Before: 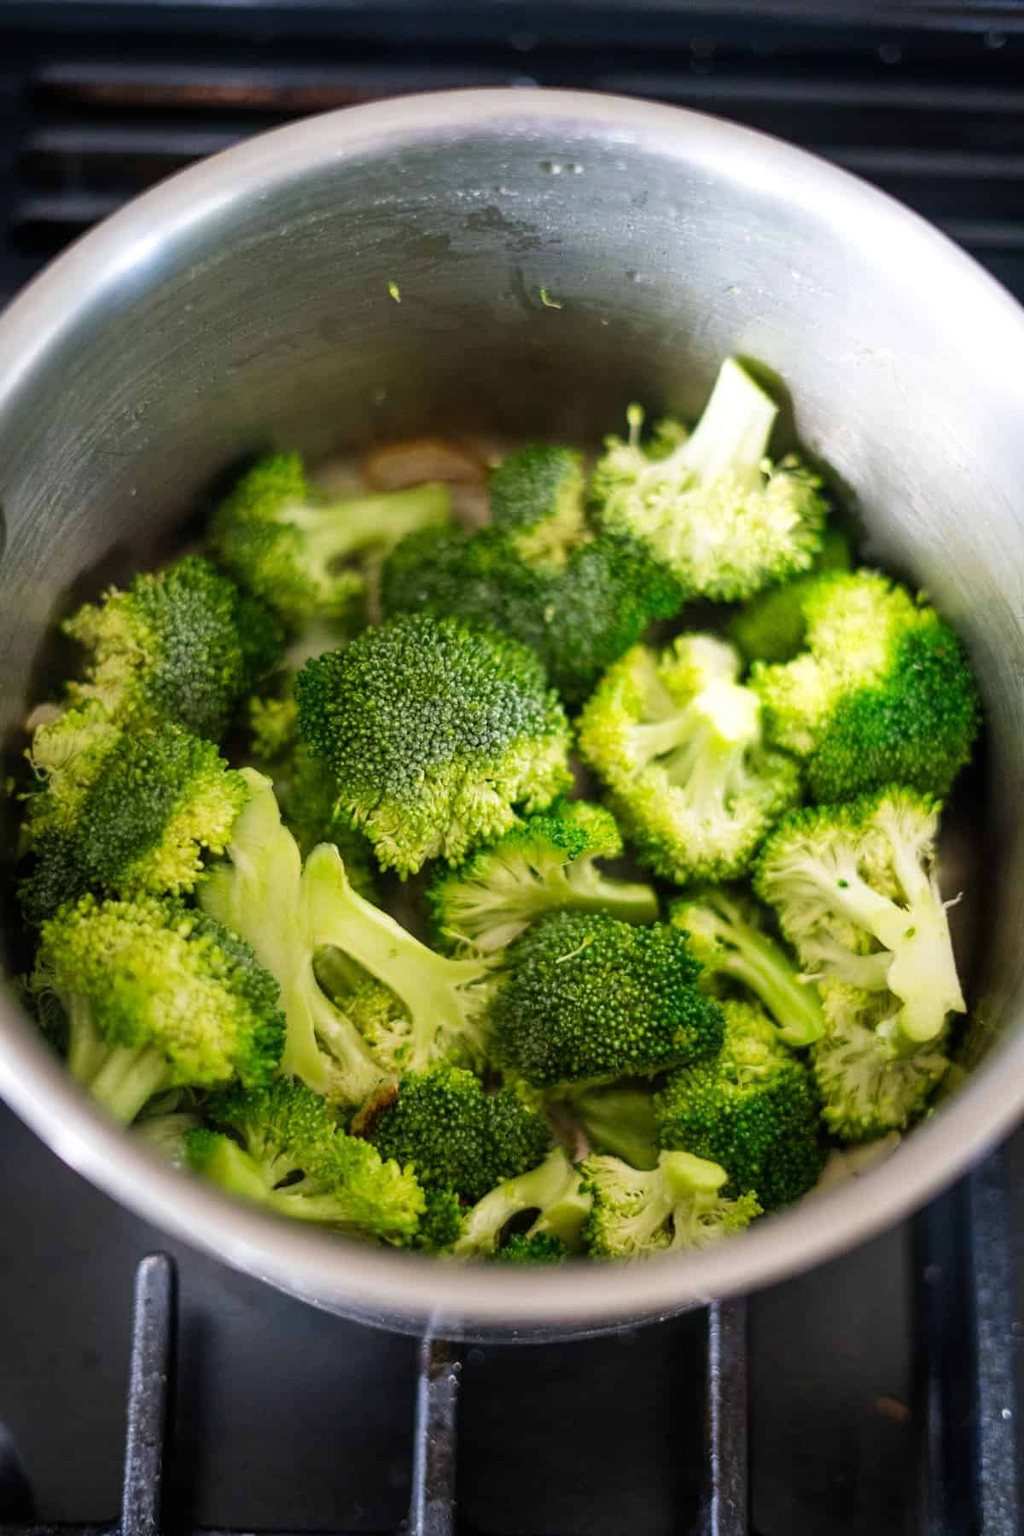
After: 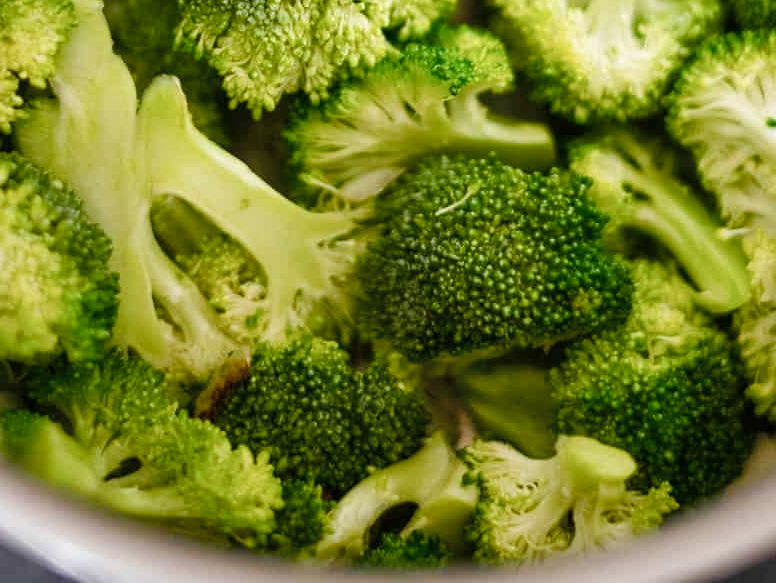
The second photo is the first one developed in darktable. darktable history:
shadows and highlights: soften with gaussian
crop: left 18.049%, top 50.744%, right 17.234%, bottom 16.824%
color balance rgb: perceptual saturation grading › global saturation 23.933%, perceptual saturation grading › highlights -24.162%, perceptual saturation grading › mid-tones 24.62%, perceptual saturation grading › shadows 41.071%
color correction: highlights b* -0.046, saturation 0.801
